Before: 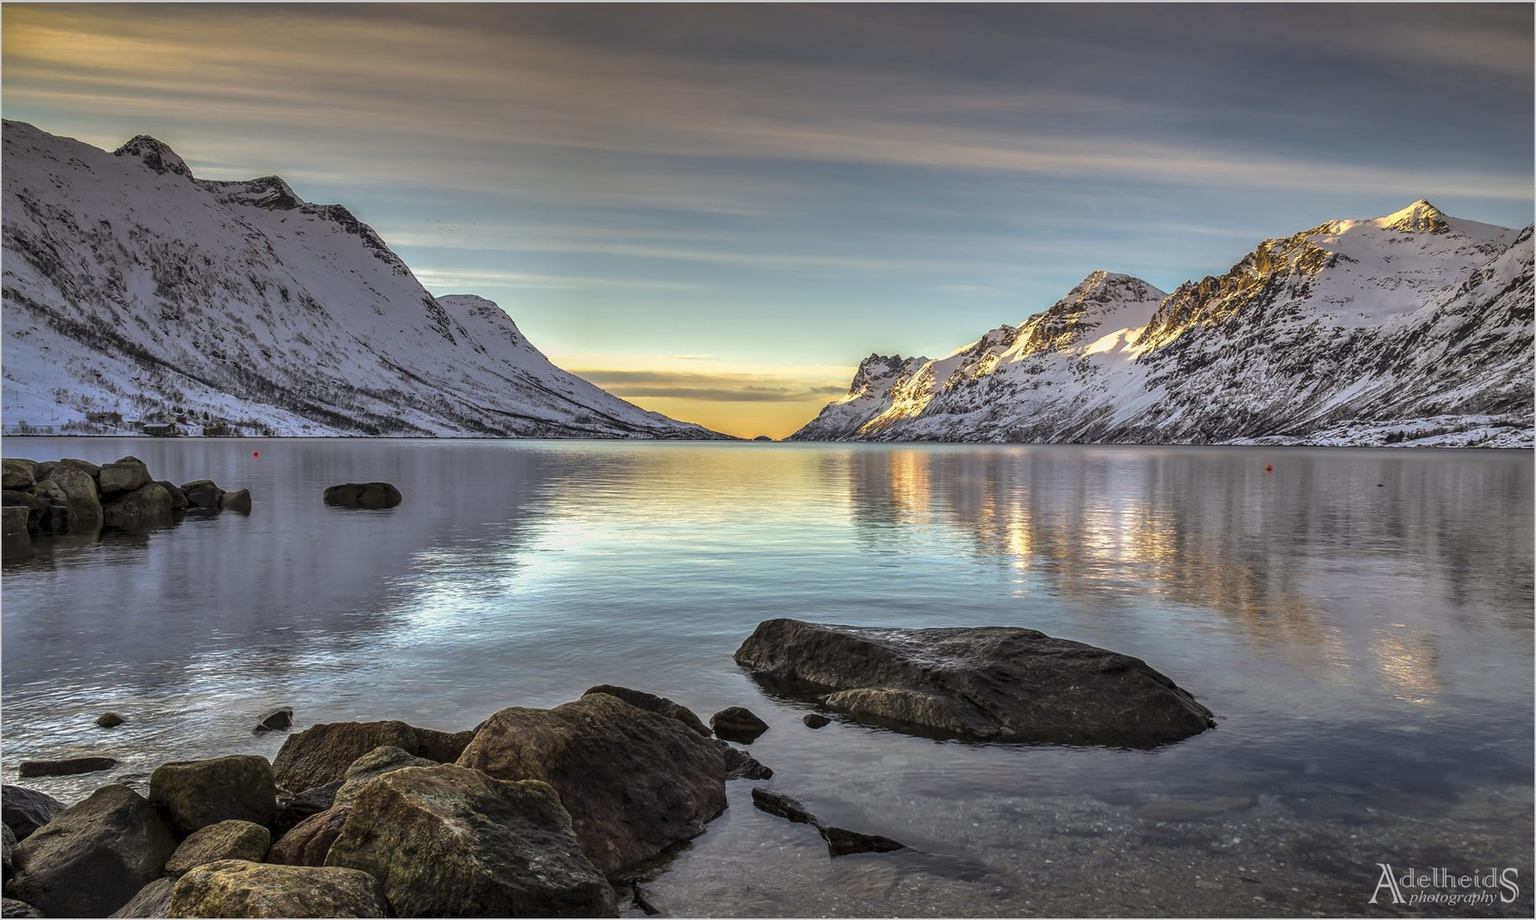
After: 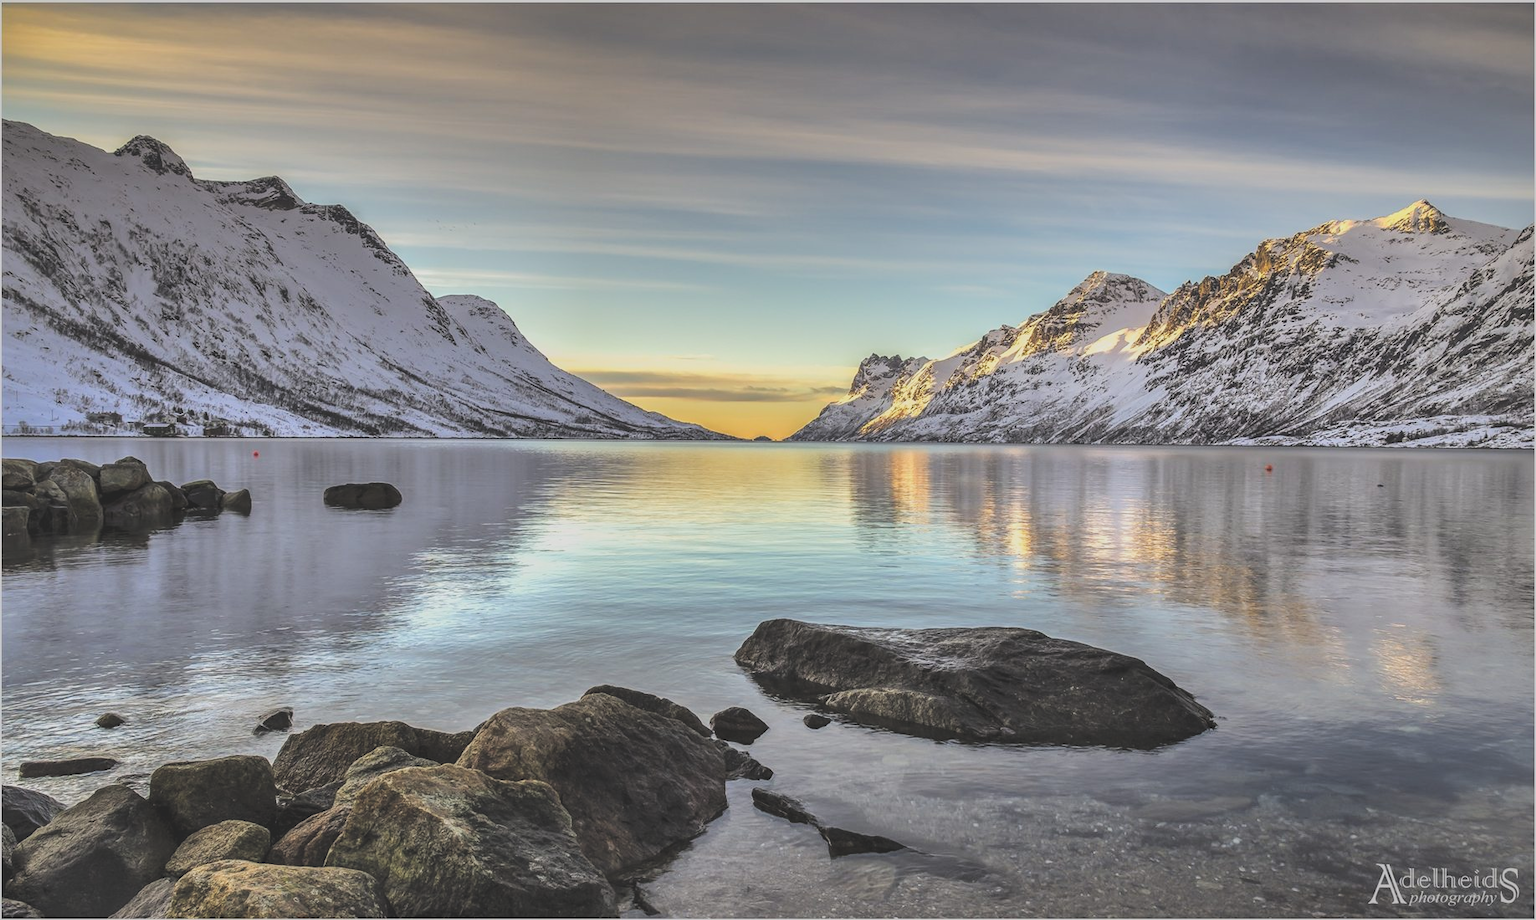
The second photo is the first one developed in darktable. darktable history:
filmic rgb: black relative exposure -4.81 EV, white relative exposure 4.06 EV, hardness 2.8
shadows and highlights: on, module defaults
contrast brightness saturation: contrast 0.204, brightness 0.153, saturation 0.135
exposure: black level correction -0.029, compensate highlight preservation false
